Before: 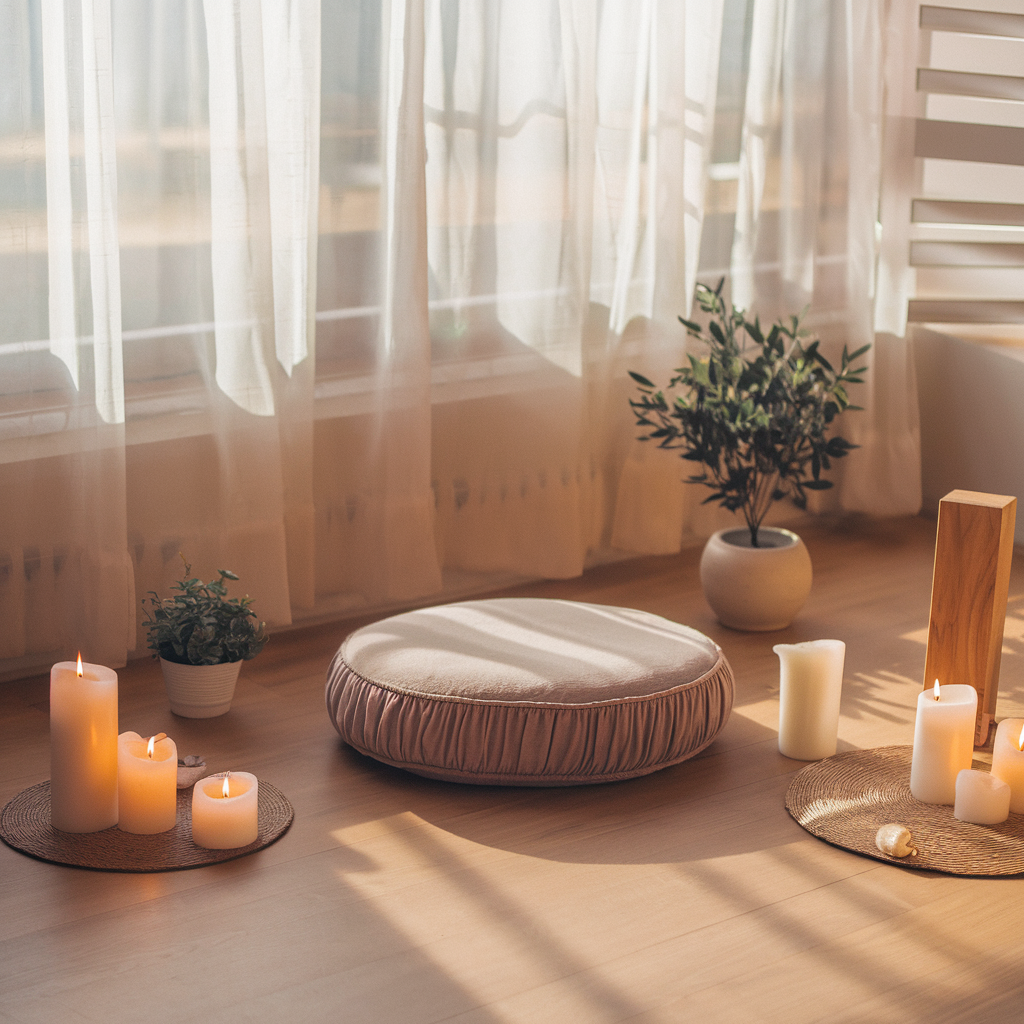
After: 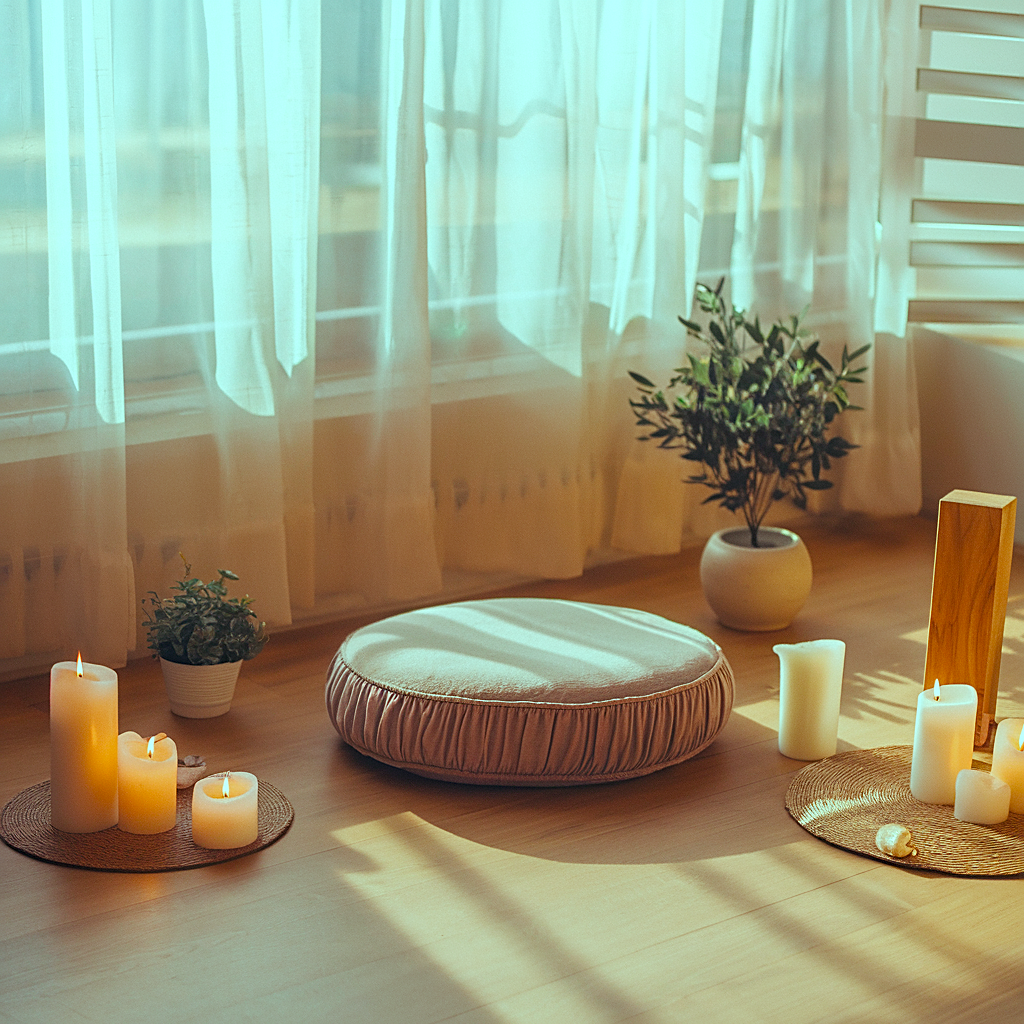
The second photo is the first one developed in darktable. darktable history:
contrast brightness saturation: contrast 0.041, saturation 0.158
sharpen: on, module defaults
color balance rgb: power › hue 329.59°, highlights gain › chroma 5.367%, highlights gain › hue 194.05°, perceptual saturation grading › global saturation 0.956%, perceptual saturation grading › highlights -8.776%, perceptual saturation grading › mid-tones 18.154%, perceptual saturation grading › shadows 29.065%, global vibrance 14.758%
